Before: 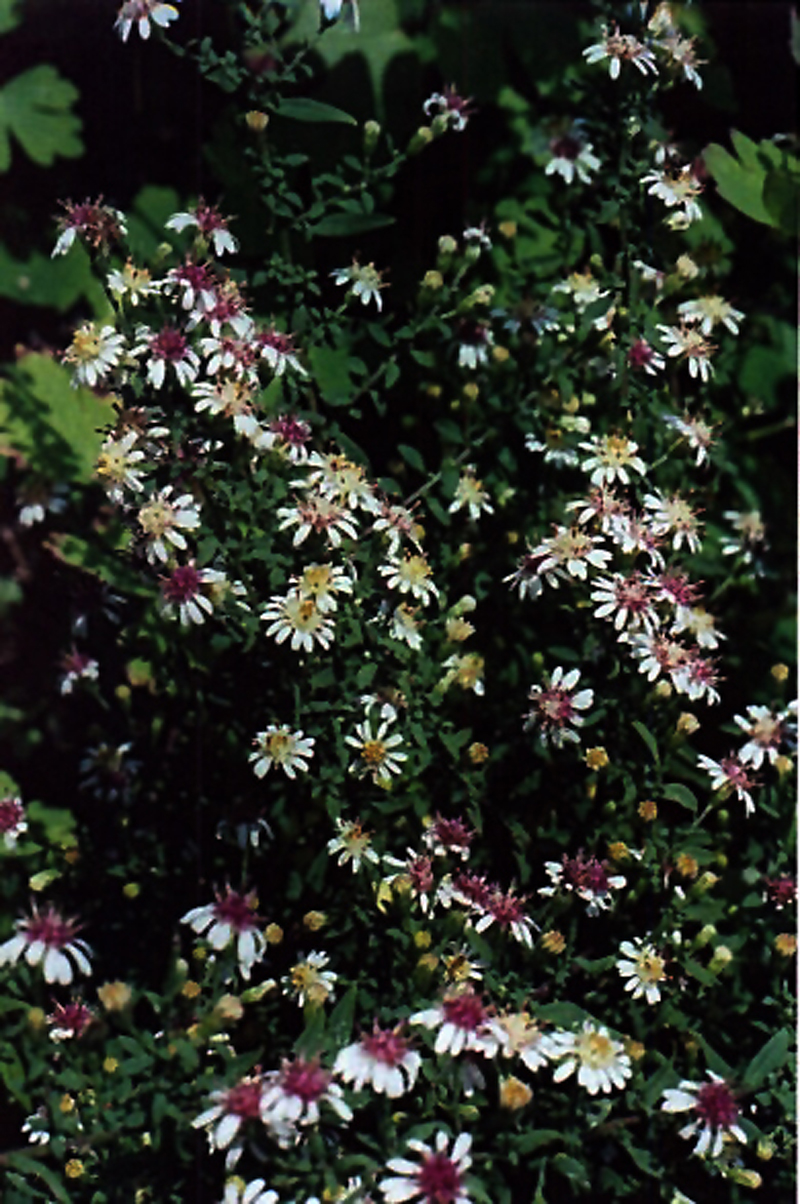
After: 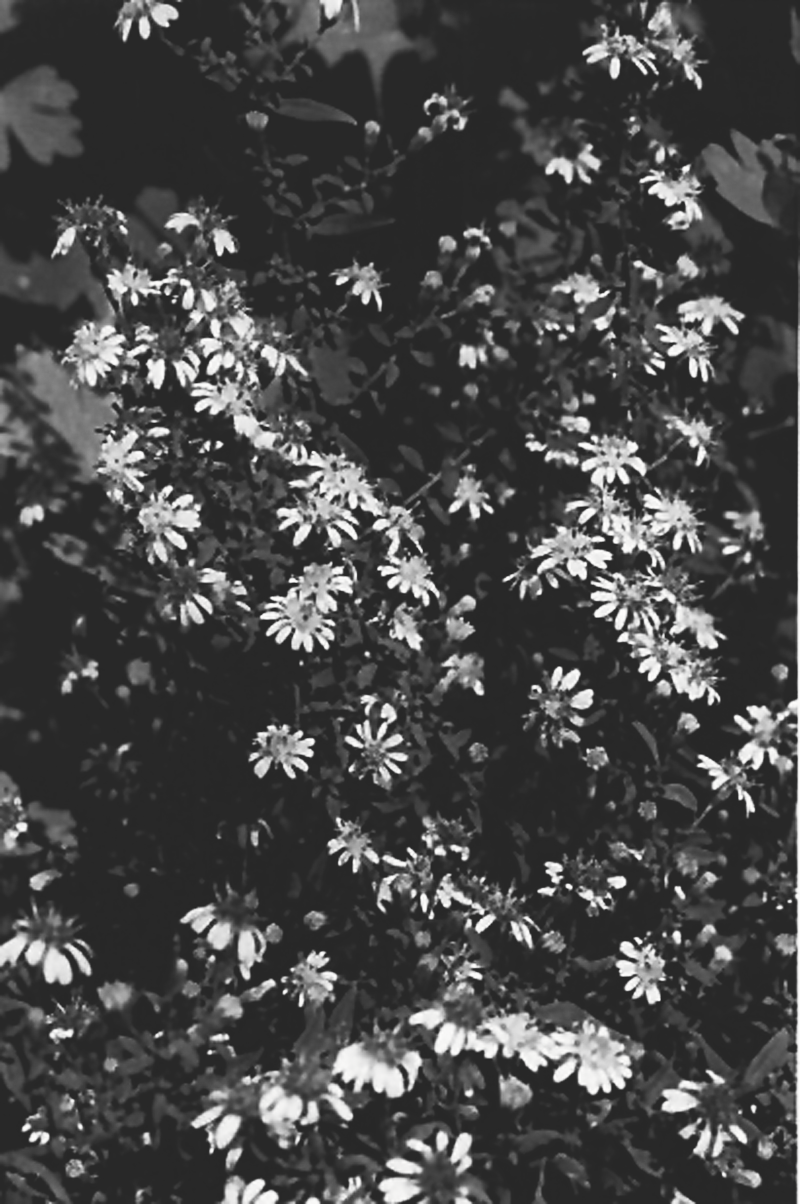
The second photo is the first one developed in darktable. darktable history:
tone curve: curves: ch0 [(0, 0) (0.003, 0.156) (0.011, 0.156) (0.025, 0.161) (0.044, 0.164) (0.069, 0.178) (0.1, 0.201) (0.136, 0.229) (0.177, 0.263) (0.224, 0.301) (0.277, 0.355) (0.335, 0.415) (0.399, 0.48) (0.468, 0.561) (0.543, 0.647) (0.623, 0.735) (0.709, 0.819) (0.801, 0.893) (0.898, 0.953) (1, 1)], preserve colors none
color look up table: target L [90.24, 85.63, 81.33, 81.33, 57.87, 58.64, 52.01, 38.24, 21.25, 200.91, 93.05, 85.98, 83.12, 80.97, 76.25, 70.73, 63.98, 57.48, 49.24, 39.49, 32.75, 31.03, 30.3, 11.76, 85.63, 76.61, 77.34, 83.84, 71.84, 62.46, 65.11, 59.92, 83.12, 64.74, 55.15, 58.38, 78.8, 42.1, 47.24, 30.3, 46.43, 21.25, 5.464, 88.82, 86.7, 82.41, 63.22, 35.72, 30.59], target a [-0.003, 0 ×9, -0.1, -0.001, -0.001, -0.002, 0, -0.002, 0 ×10, -0.001, -0.003, 0, 0, 0, 0.001, -0.001, 0, 0, 0.001, -0.001, 0.001, 0 ×4, -0.001, -0.003, -0.003, -0.002, 0, 0, 0], target b [0.025, 0.002 ×4, -0.003, 0.002, 0.002, 0.002, -0.001, 1.233, 0.002, 0.003, 0.024, 0.002, 0.023, 0.003, 0.003, 0.002 ×4, -0.002, 0.003, 0.002, 0.002, 0.003, 0.025, 0.003, 0.003, 0.003, -0.004, 0.003, 0.003, 0.003, -0.004, 0.003, -0.003, -0.003, -0.002, 0.002, 0.002, 0.008, 0.025, 0.025, 0.024, -0.004, -0.002, -0.002], num patches 49
